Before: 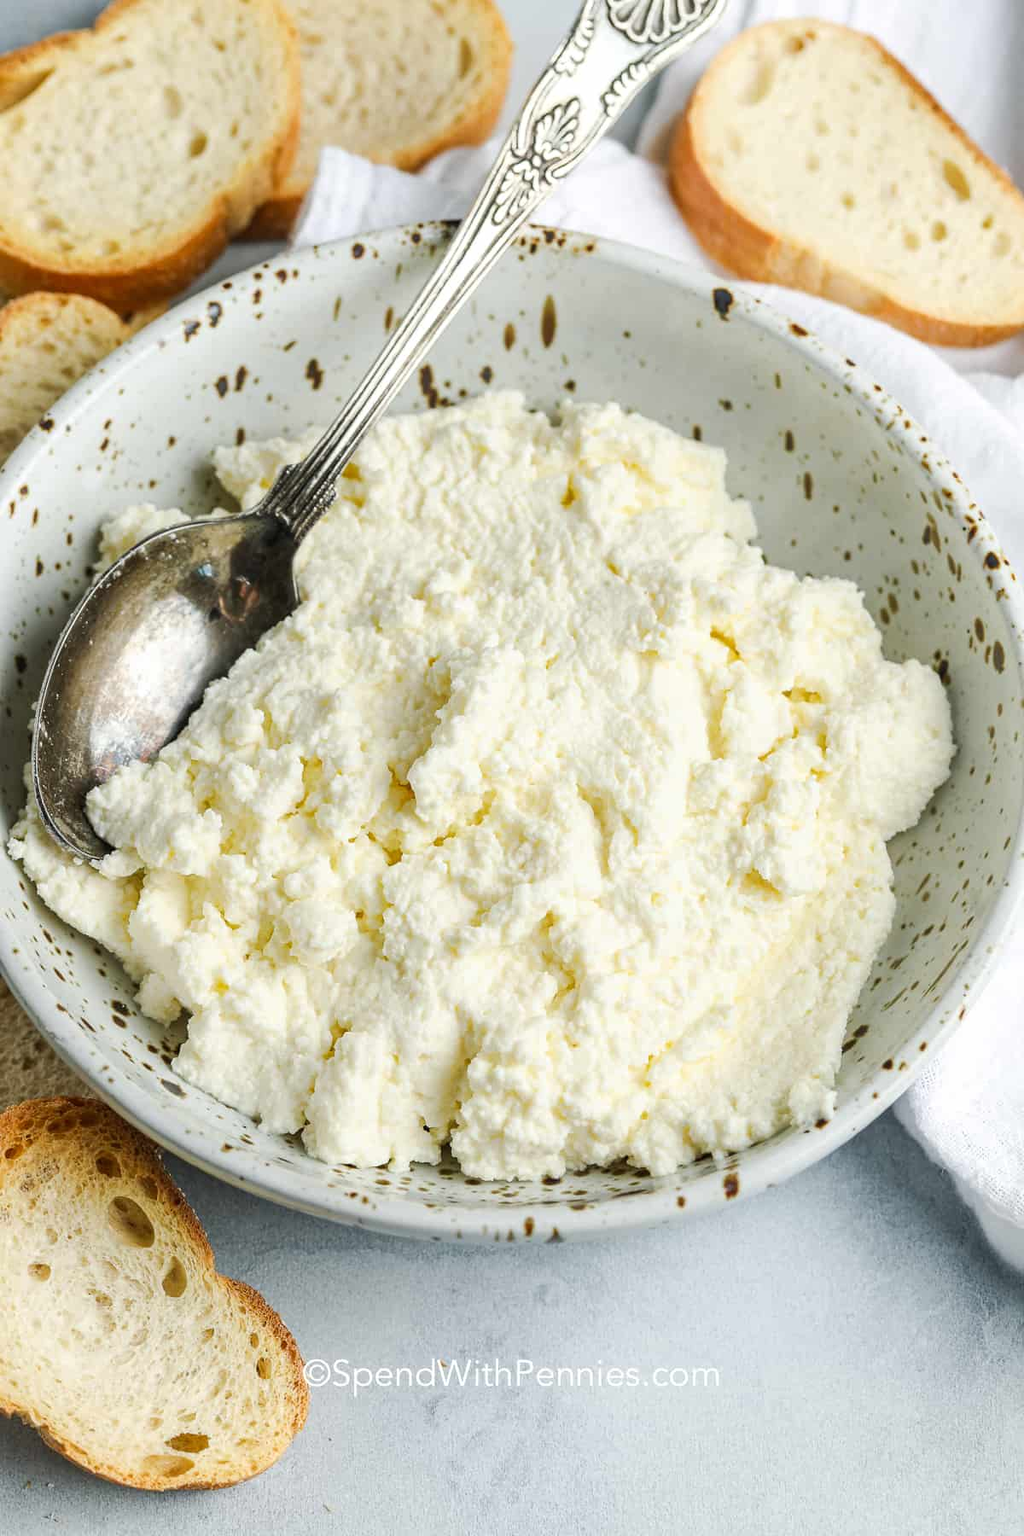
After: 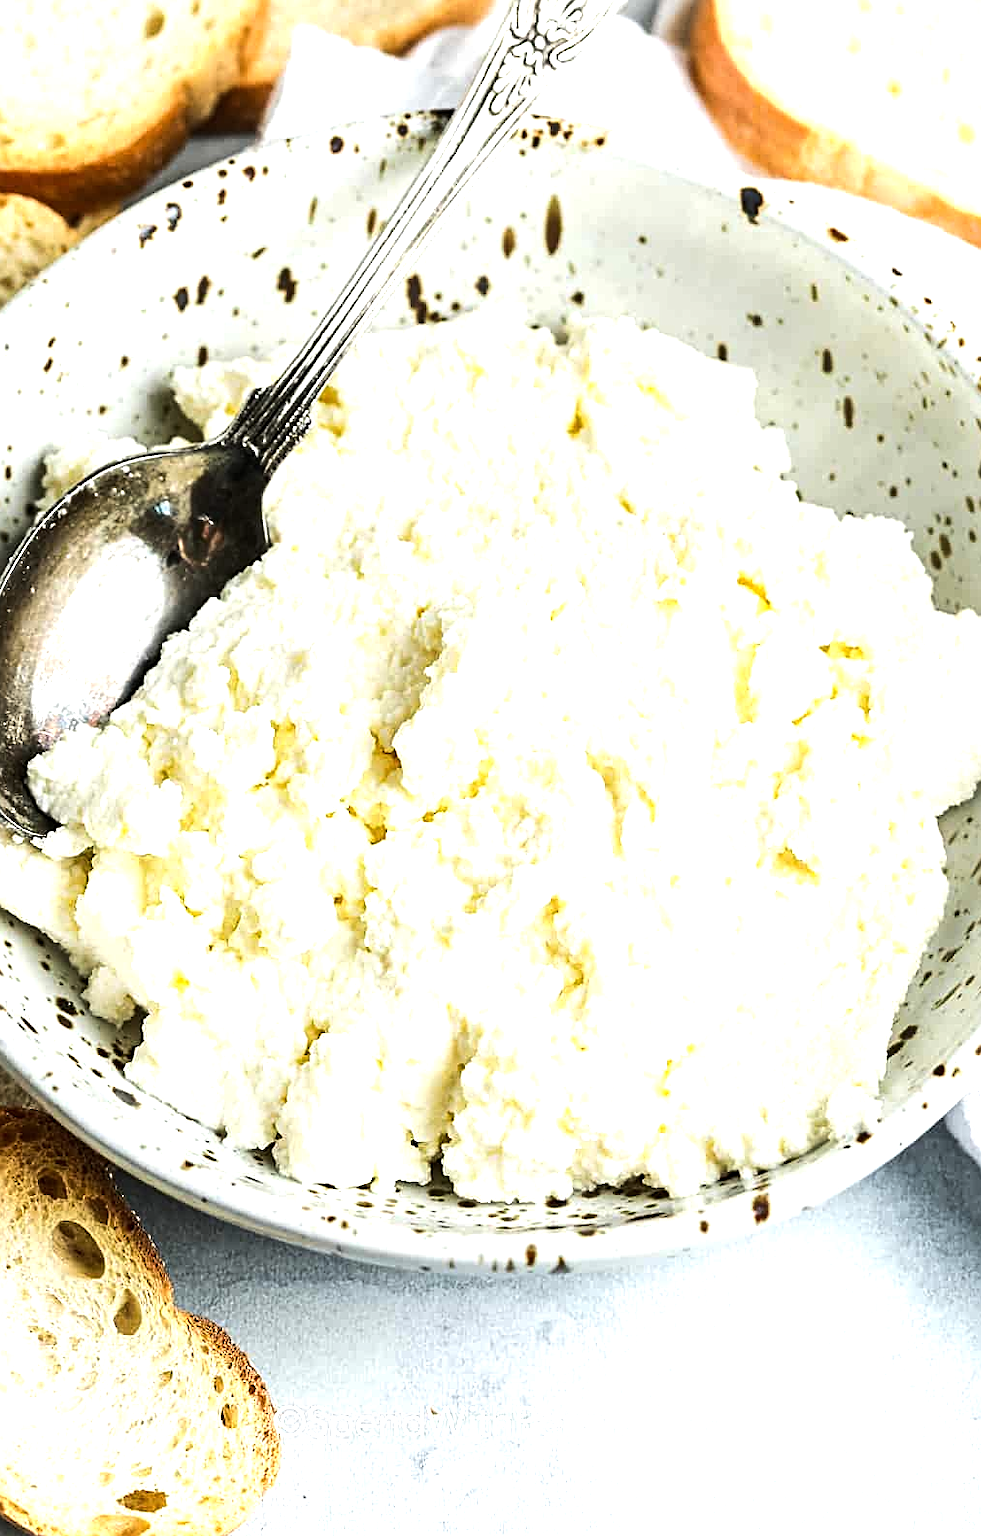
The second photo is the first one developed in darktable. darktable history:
crop: left 6.122%, top 8.078%, right 9.545%, bottom 3.995%
sharpen: on, module defaults
tone equalizer: -8 EV -1.09 EV, -7 EV -1.04 EV, -6 EV -0.832 EV, -5 EV -0.614 EV, -3 EV 0.554 EV, -2 EV 0.862 EV, -1 EV 0.998 EV, +0 EV 1.06 EV, edges refinement/feathering 500, mask exposure compensation -1.57 EV, preserve details no
